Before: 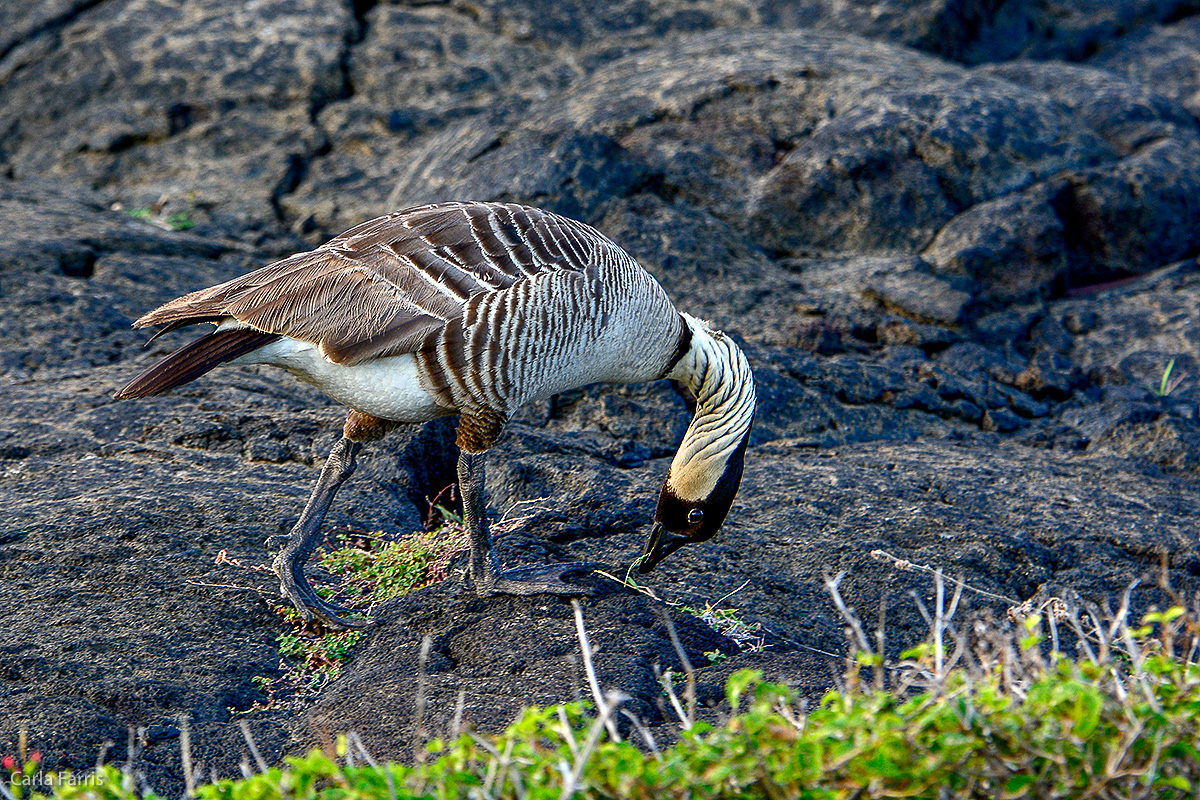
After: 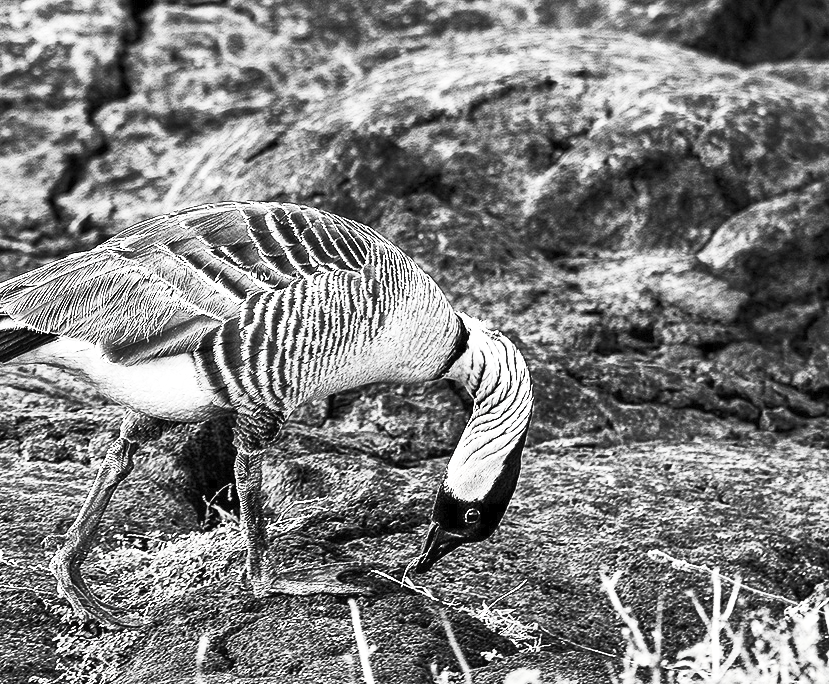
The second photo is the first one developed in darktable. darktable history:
crop: left 18.617%, right 12.233%, bottom 14.421%
exposure: exposure 0.507 EV, compensate exposure bias true, compensate highlight preservation false
color zones: curves: ch0 [(0.035, 0.242) (0.25, 0.5) (0.384, 0.214) (0.488, 0.255) (0.75, 0.5)]; ch1 [(0.063, 0.379) (0.25, 0.5) (0.354, 0.201) (0.489, 0.085) (0.729, 0.271)]; ch2 [(0.25, 0.5) (0.38, 0.517) (0.442, 0.51) (0.735, 0.456)]
contrast brightness saturation: contrast 0.517, brightness 0.462, saturation -0.985
shadows and highlights: shadows 21.04, highlights -82.29, soften with gaussian
